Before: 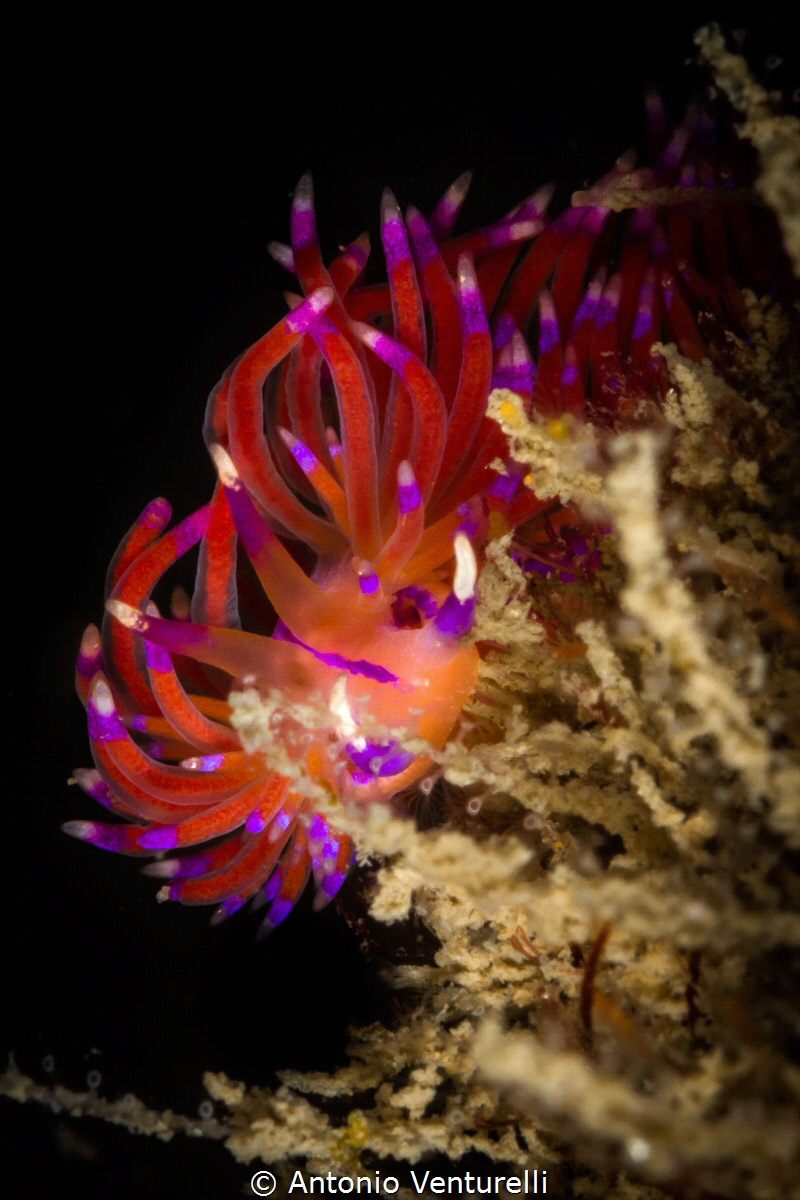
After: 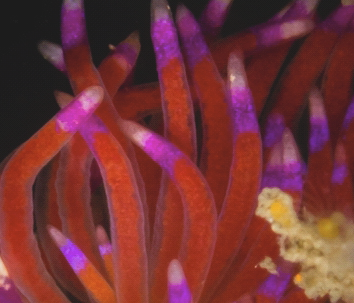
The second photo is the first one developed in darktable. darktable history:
crop: left 28.767%, top 16.801%, right 26.868%, bottom 57.929%
contrast brightness saturation: contrast -0.164, brightness 0.052, saturation -0.128
